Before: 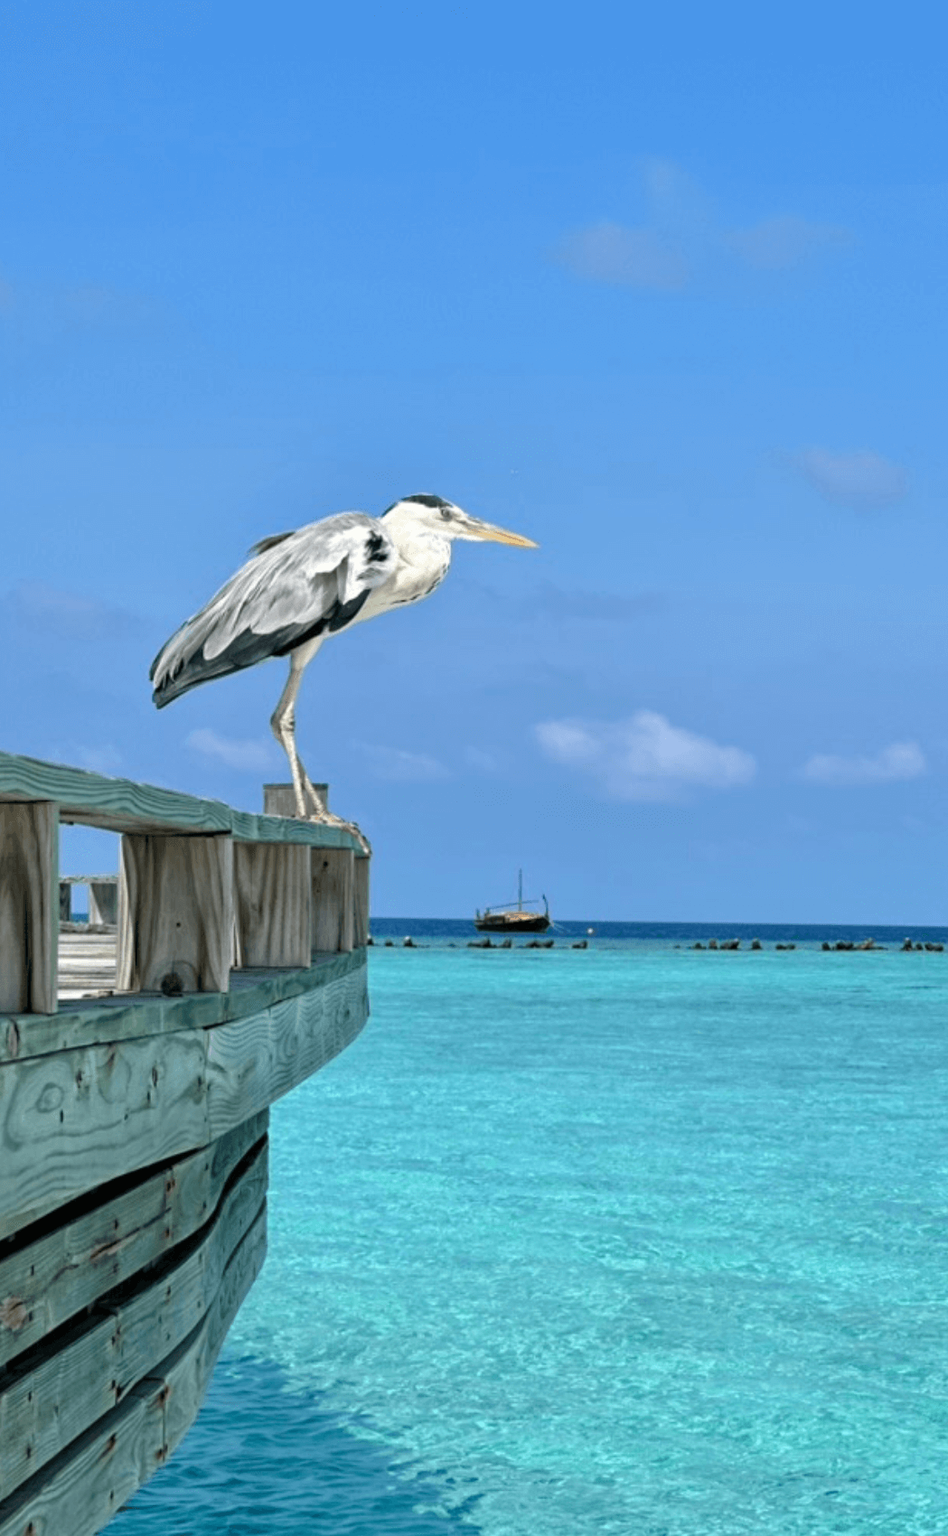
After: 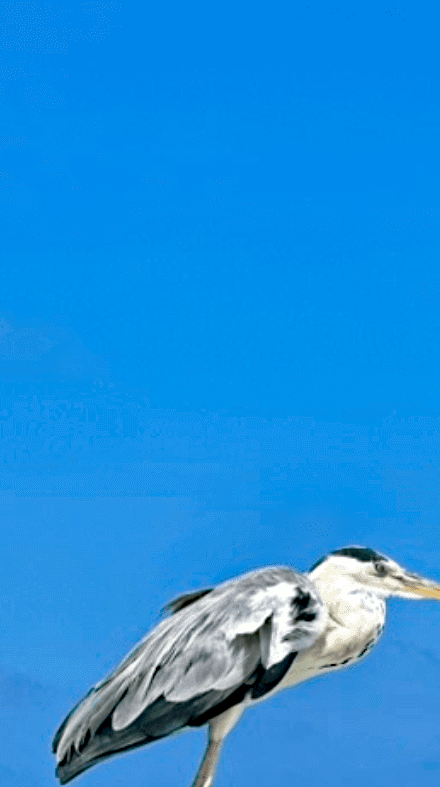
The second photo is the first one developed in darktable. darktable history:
haze removal: strength 0.5, distance 0.43, compatibility mode true, adaptive false
crop and rotate: left 10.817%, top 0.062%, right 47.194%, bottom 53.626%
